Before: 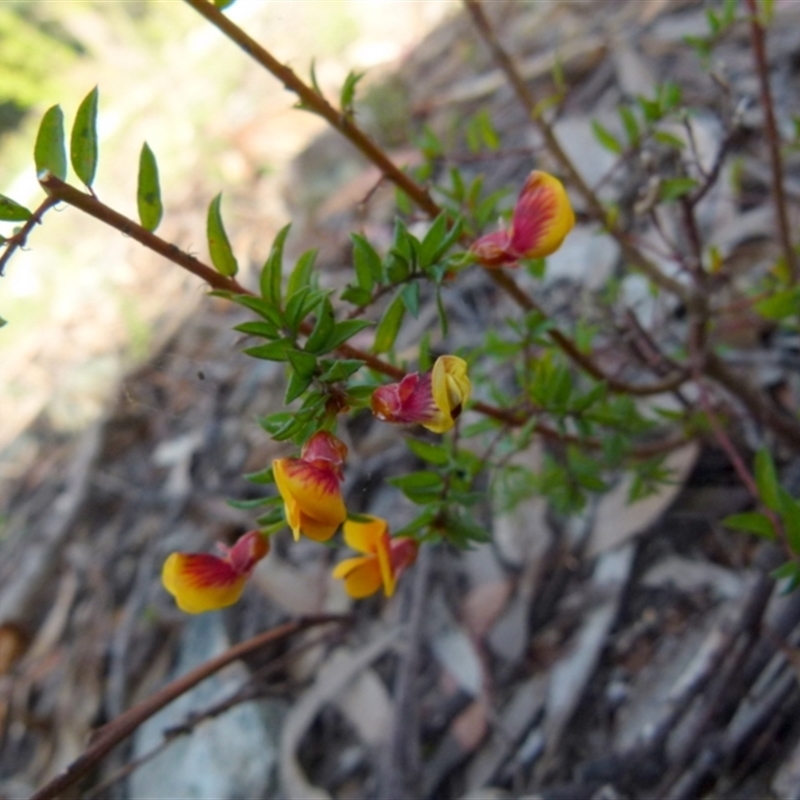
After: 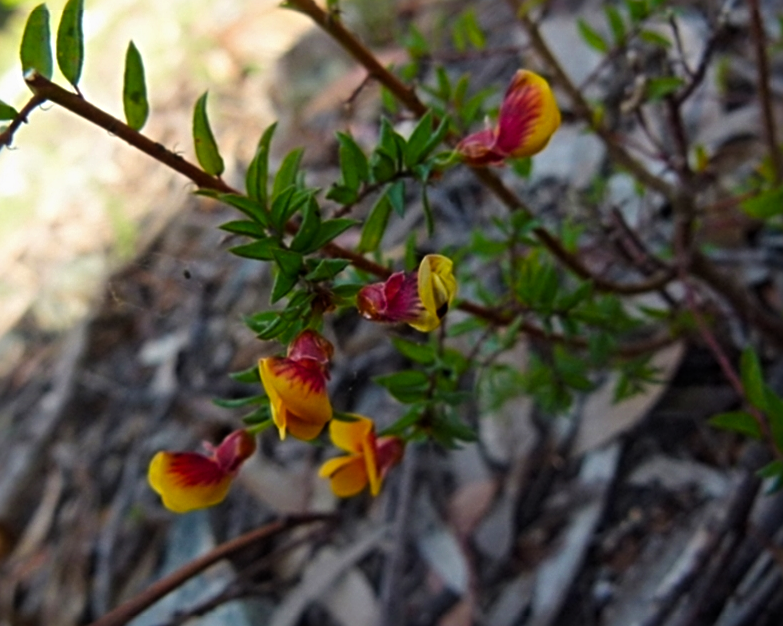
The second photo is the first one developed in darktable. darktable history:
sharpen: radius 3.955
crop and rotate: left 1.833%, top 12.706%, right 0.209%, bottom 8.988%
tone curve: curves: ch0 [(0, 0) (0.153, 0.06) (1, 1)], preserve colors none
tone equalizer: -7 EV 0.178 EV, -6 EV 0.147 EV, -5 EV 0.072 EV, -4 EV 0.064 EV, -2 EV -0.025 EV, -1 EV -0.059 EV, +0 EV -0.066 EV, edges refinement/feathering 500, mask exposure compensation -1.57 EV, preserve details no
